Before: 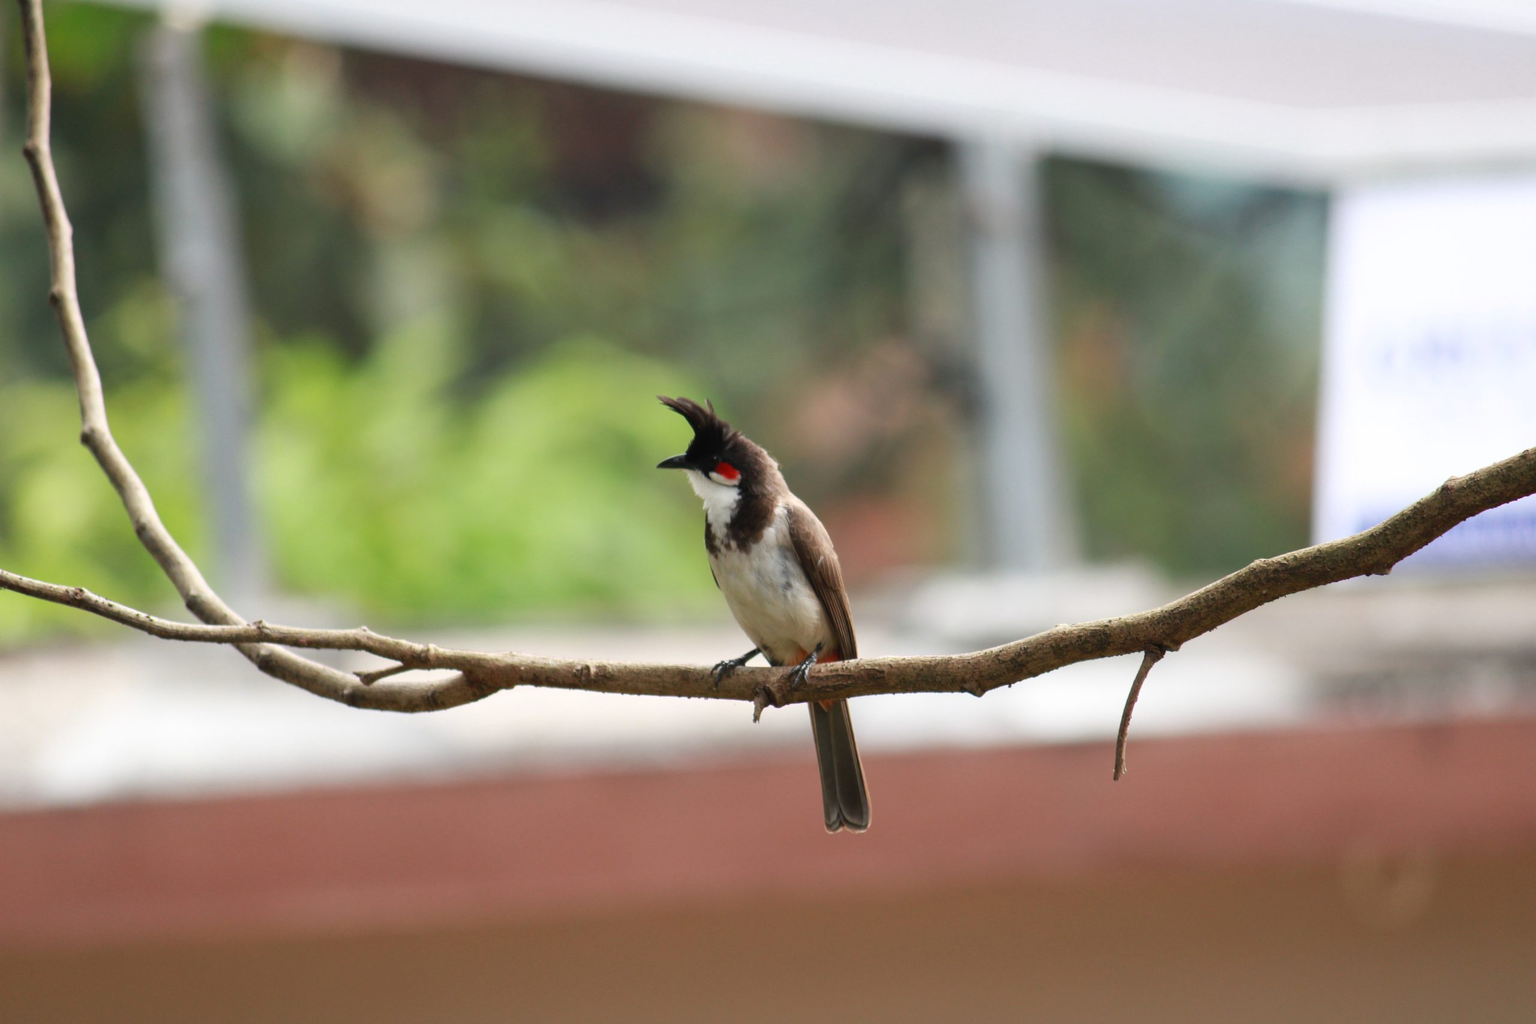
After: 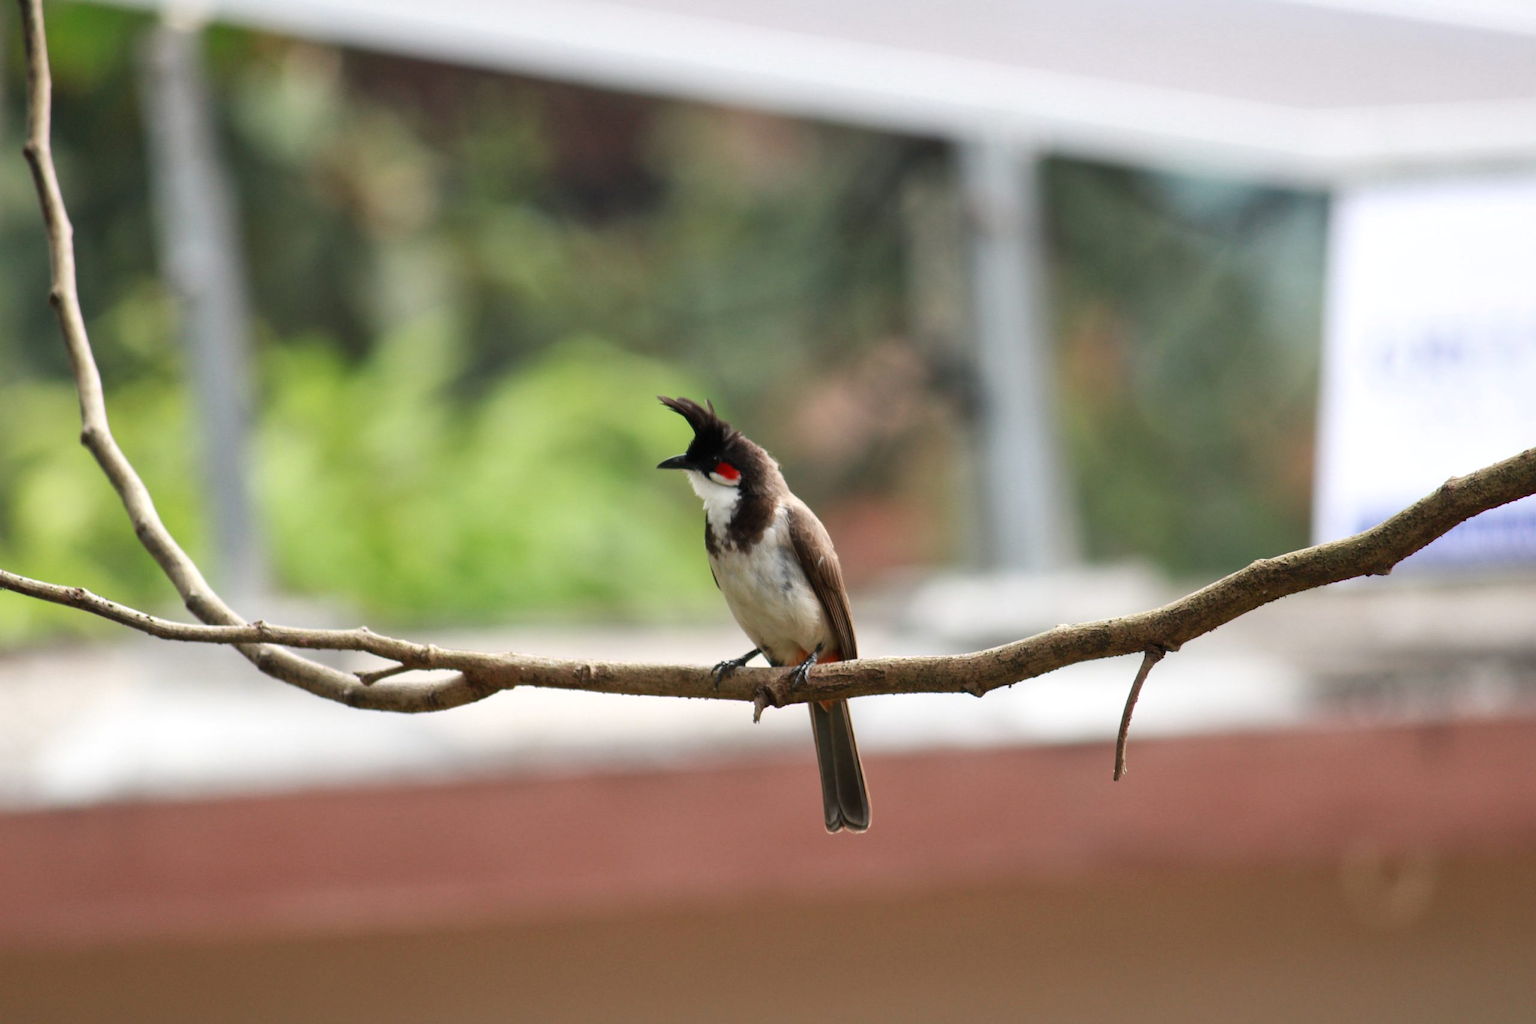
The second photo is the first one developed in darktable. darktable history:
local contrast: mode bilateral grid, contrast 20, coarseness 49, detail 130%, midtone range 0.2
